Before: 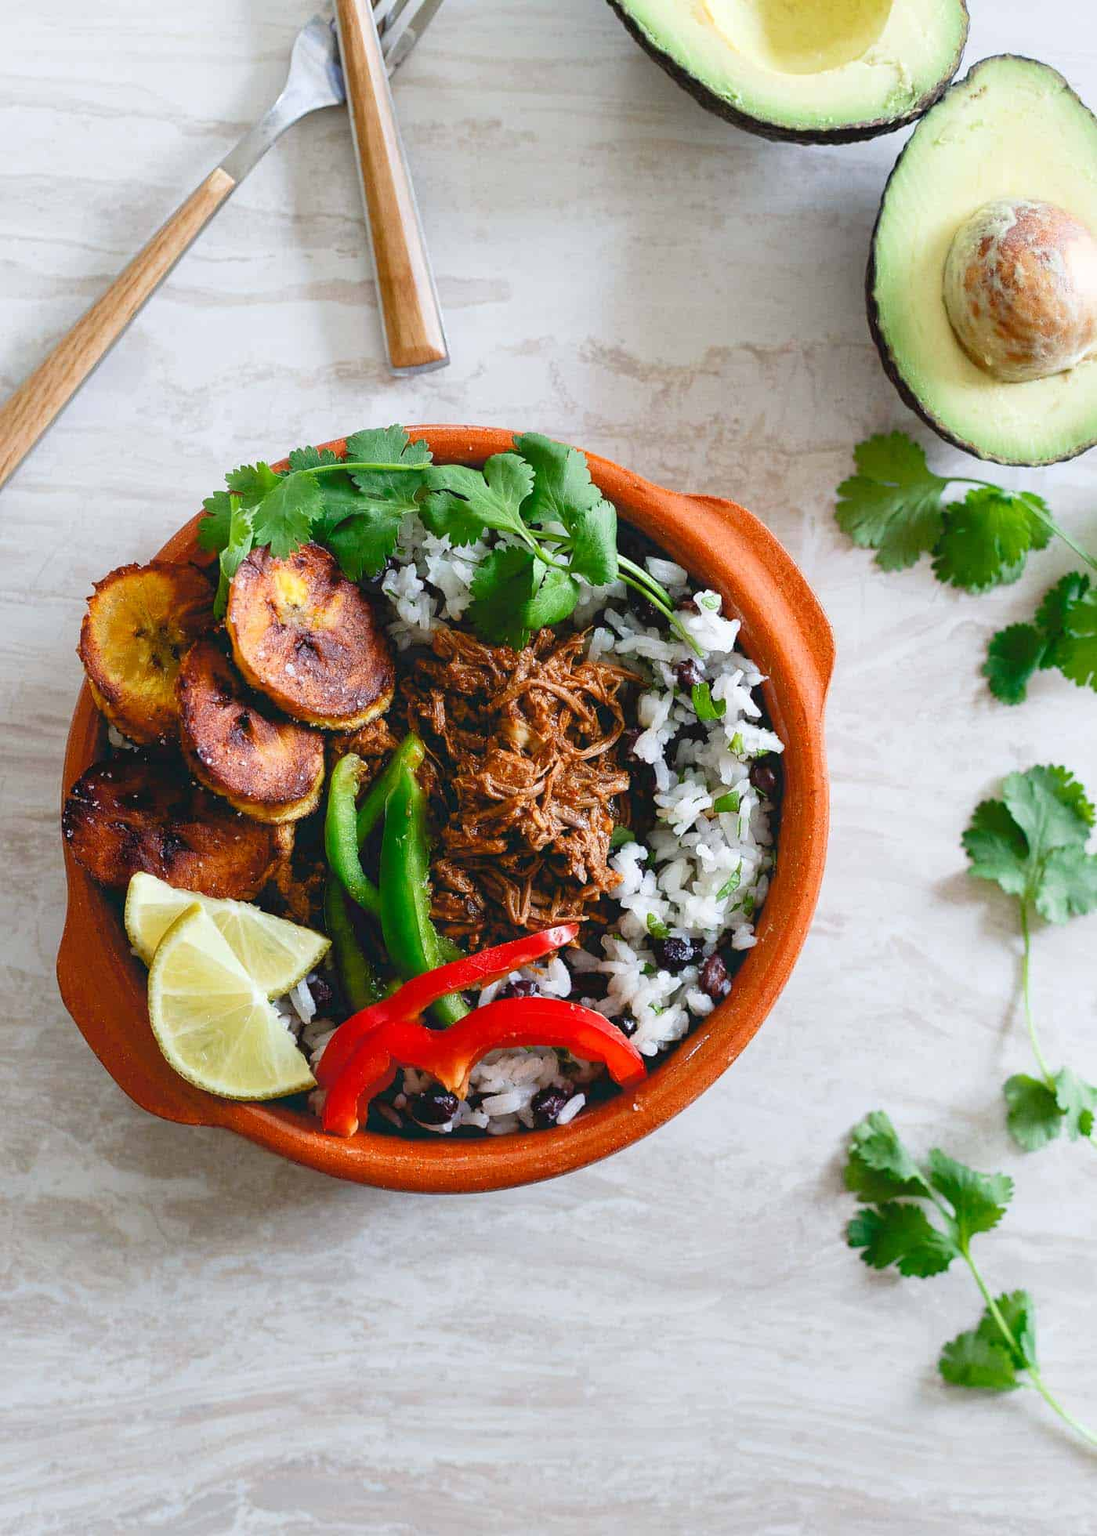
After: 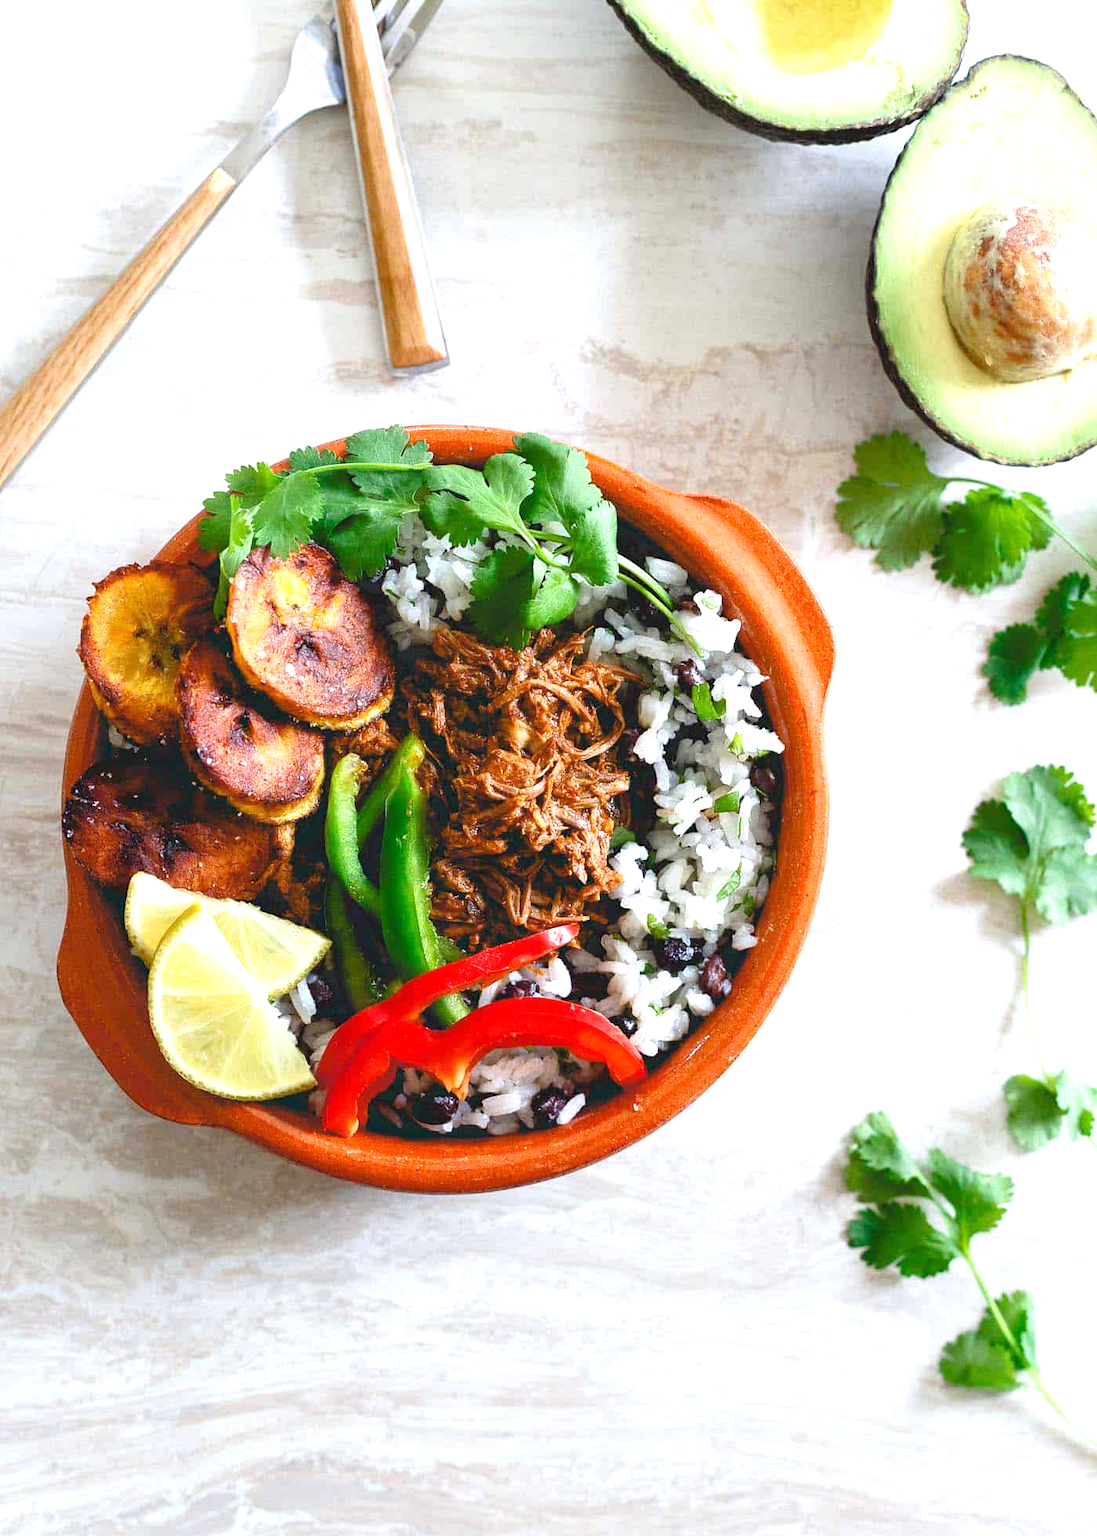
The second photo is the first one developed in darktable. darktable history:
exposure: exposure 0.655 EV, compensate highlight preservation false
